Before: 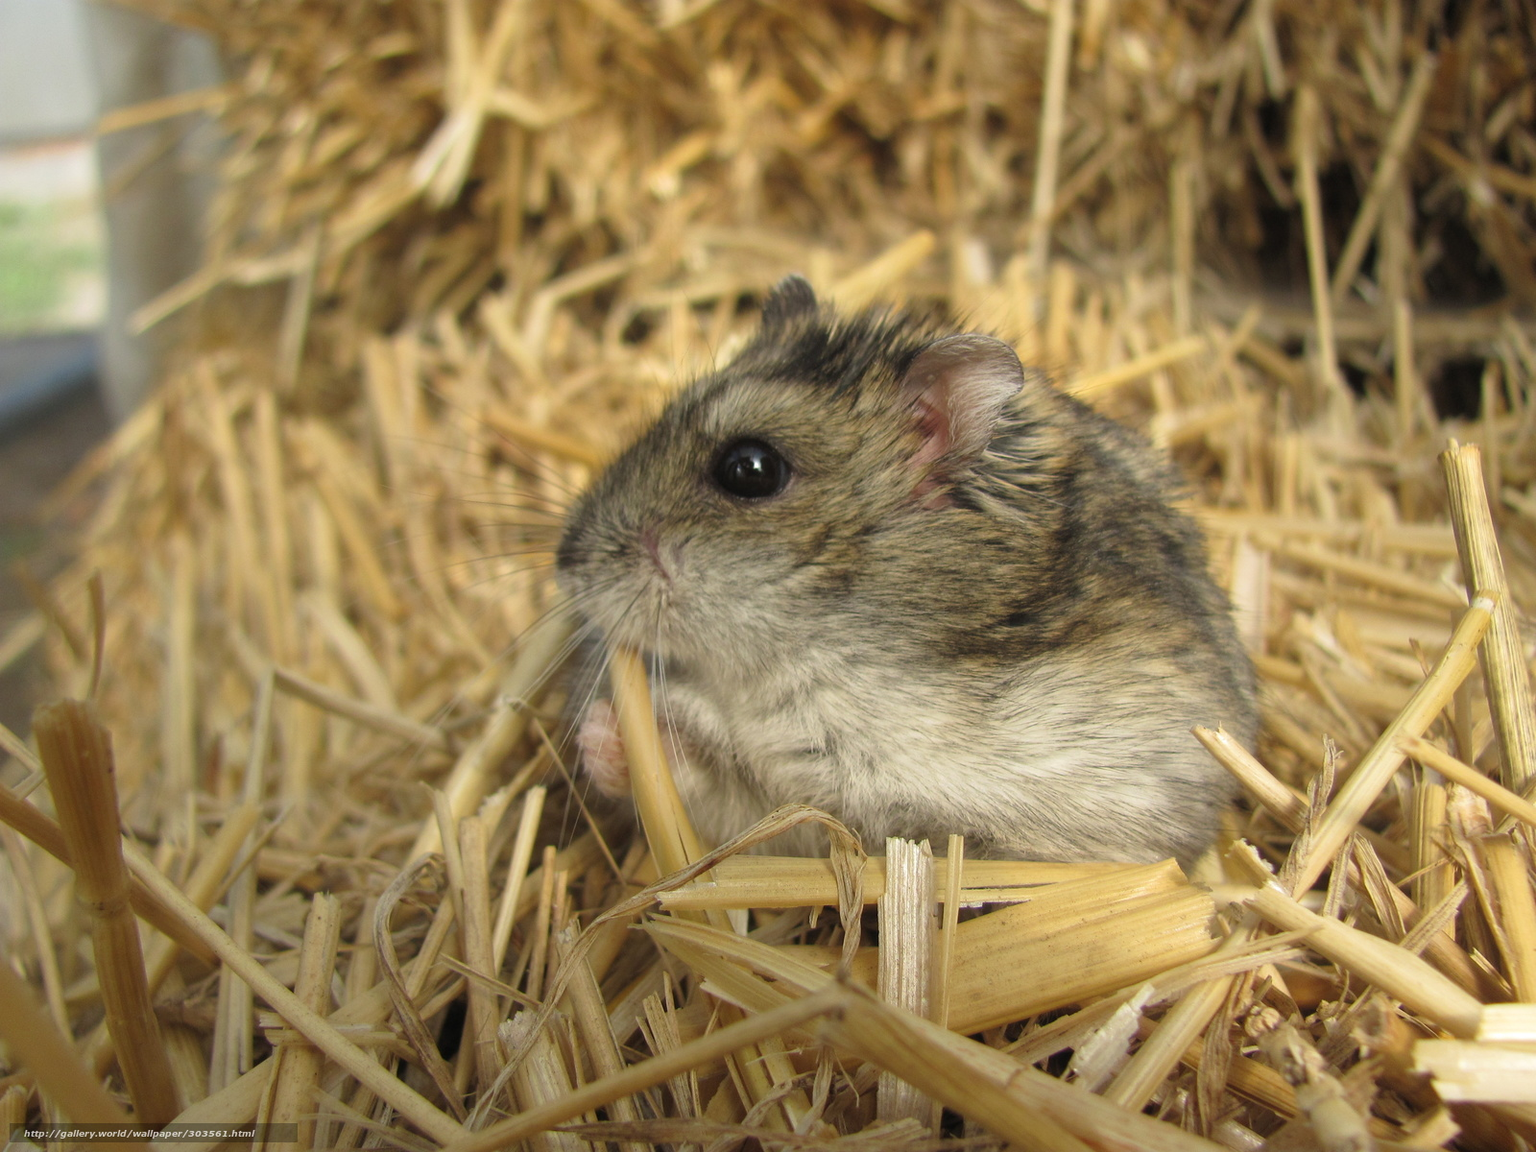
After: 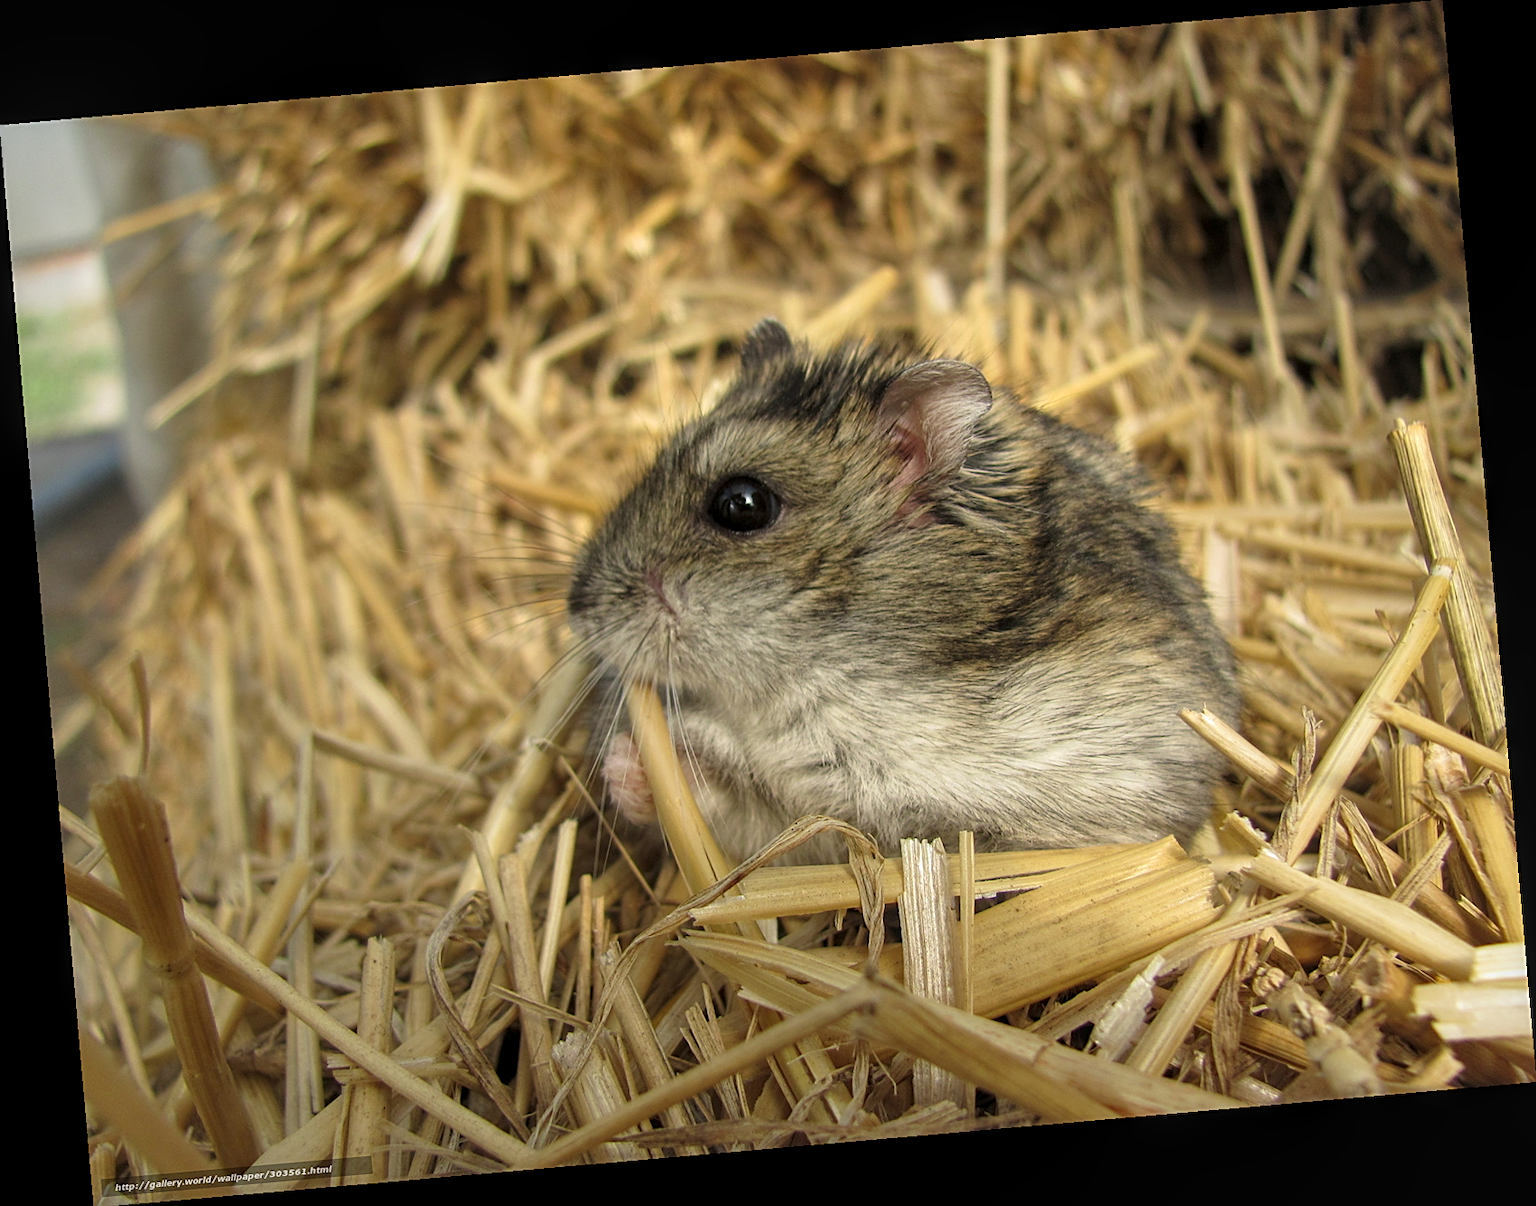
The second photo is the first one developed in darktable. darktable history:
sharpen: on, module defaults
local contrast: on, module defaults
rotate and perspective: rotation -4.98°, automatic cropping off
